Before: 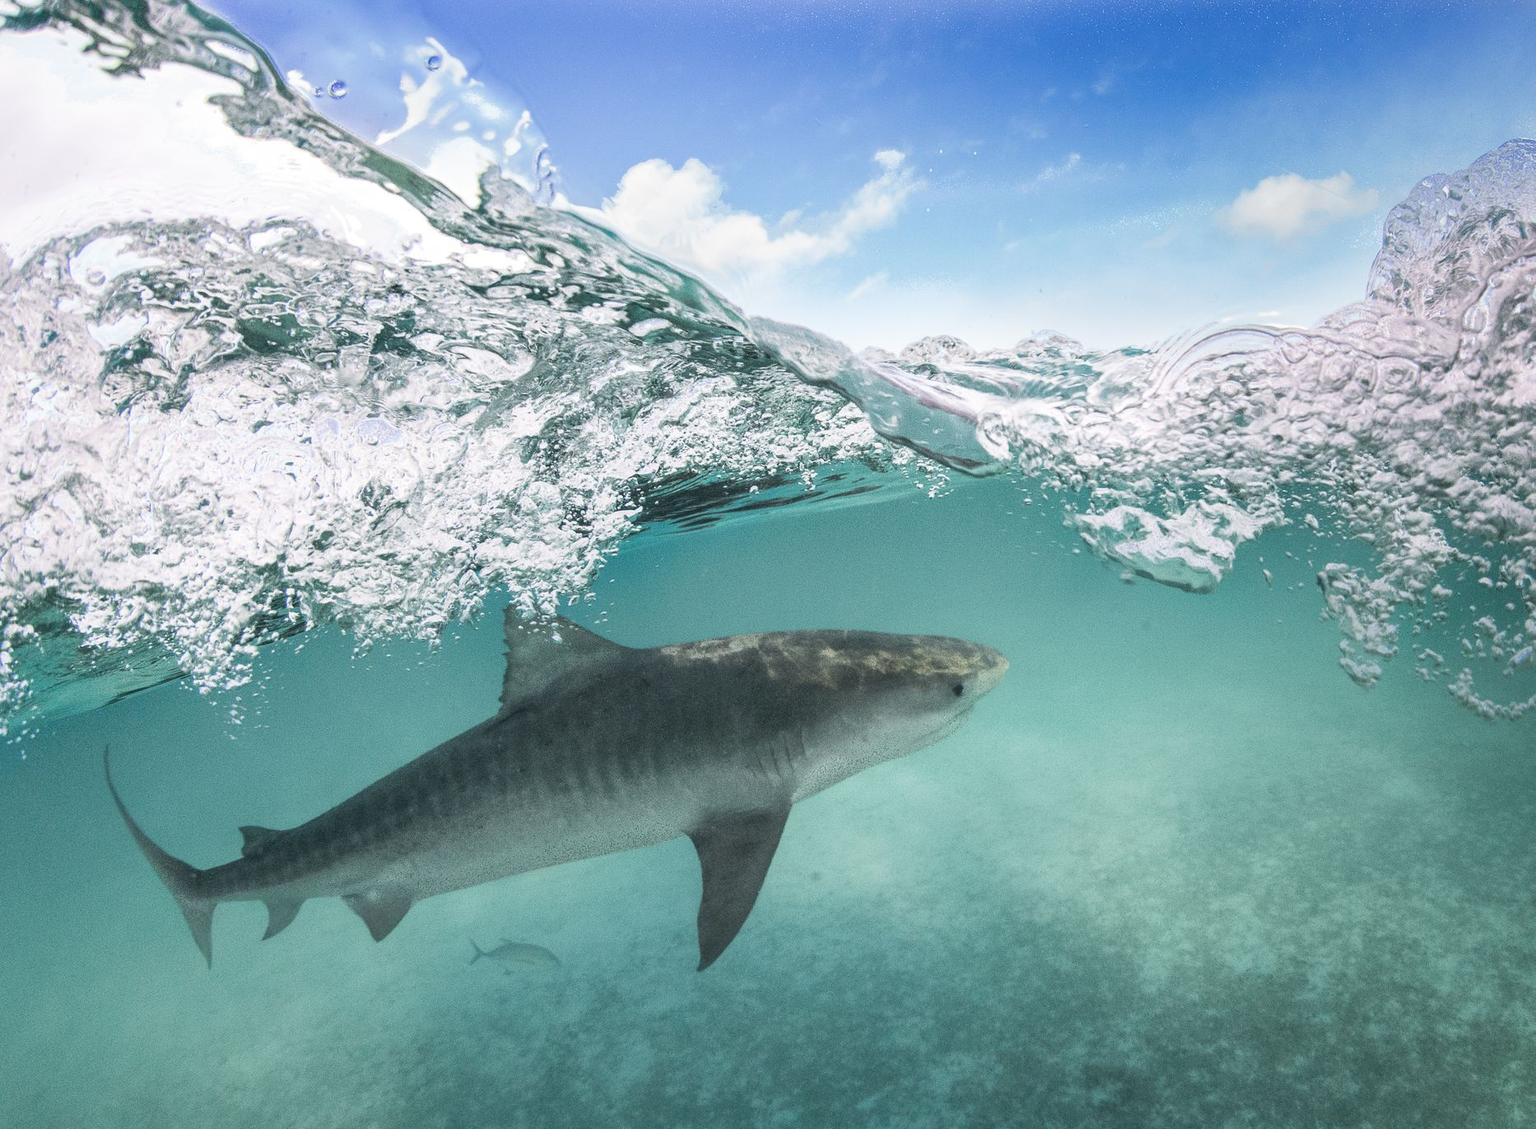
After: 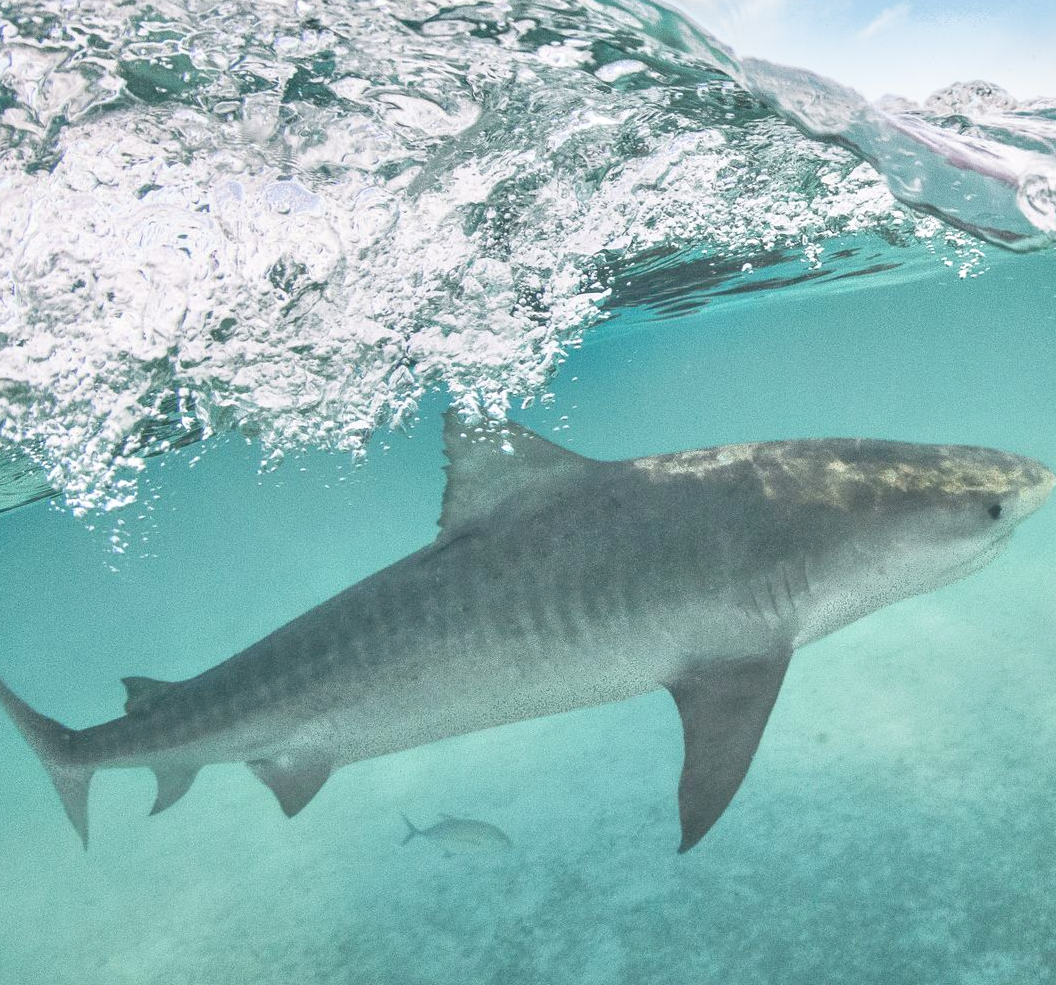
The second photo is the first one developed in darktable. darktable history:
tone equalizer: -8 EV 1.98 EV, -7 EV 1.97 EV, -6 EV 1.99 EV, -5 EV 1.98 EV, -4 EV 1.96 EV, -3 EV 1.48 EV, -2 EV 0.981 EV, -1 EV 0.478 EV
crop: left 9.083%, top 23.838%, right 34.274%, bottom 4.302%
